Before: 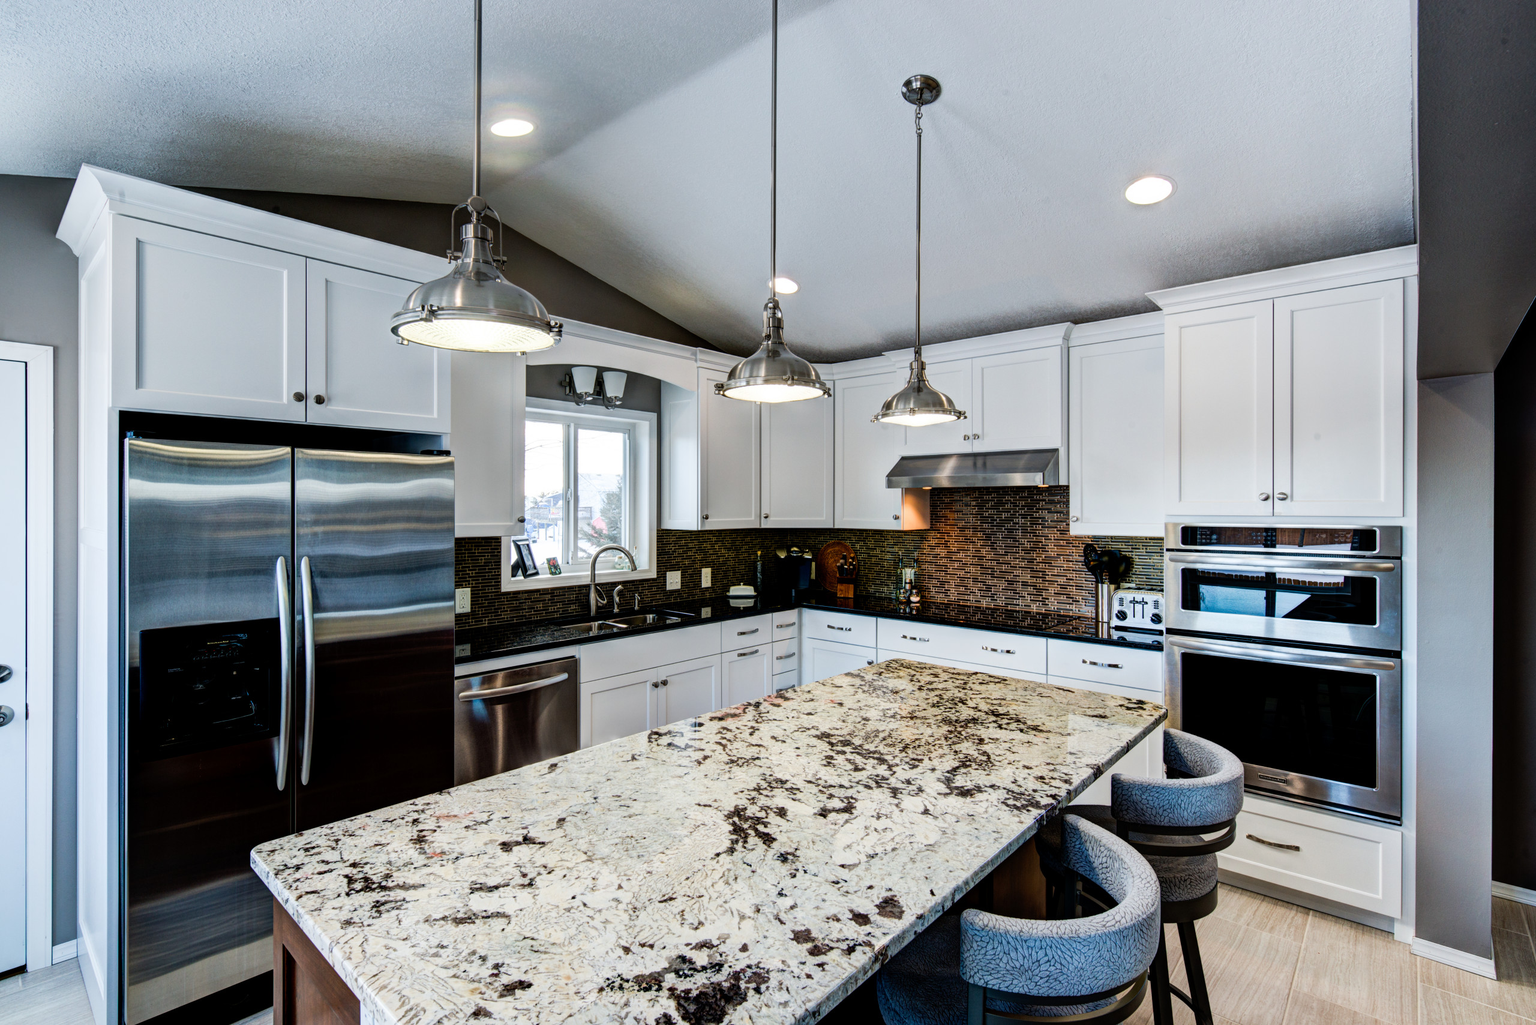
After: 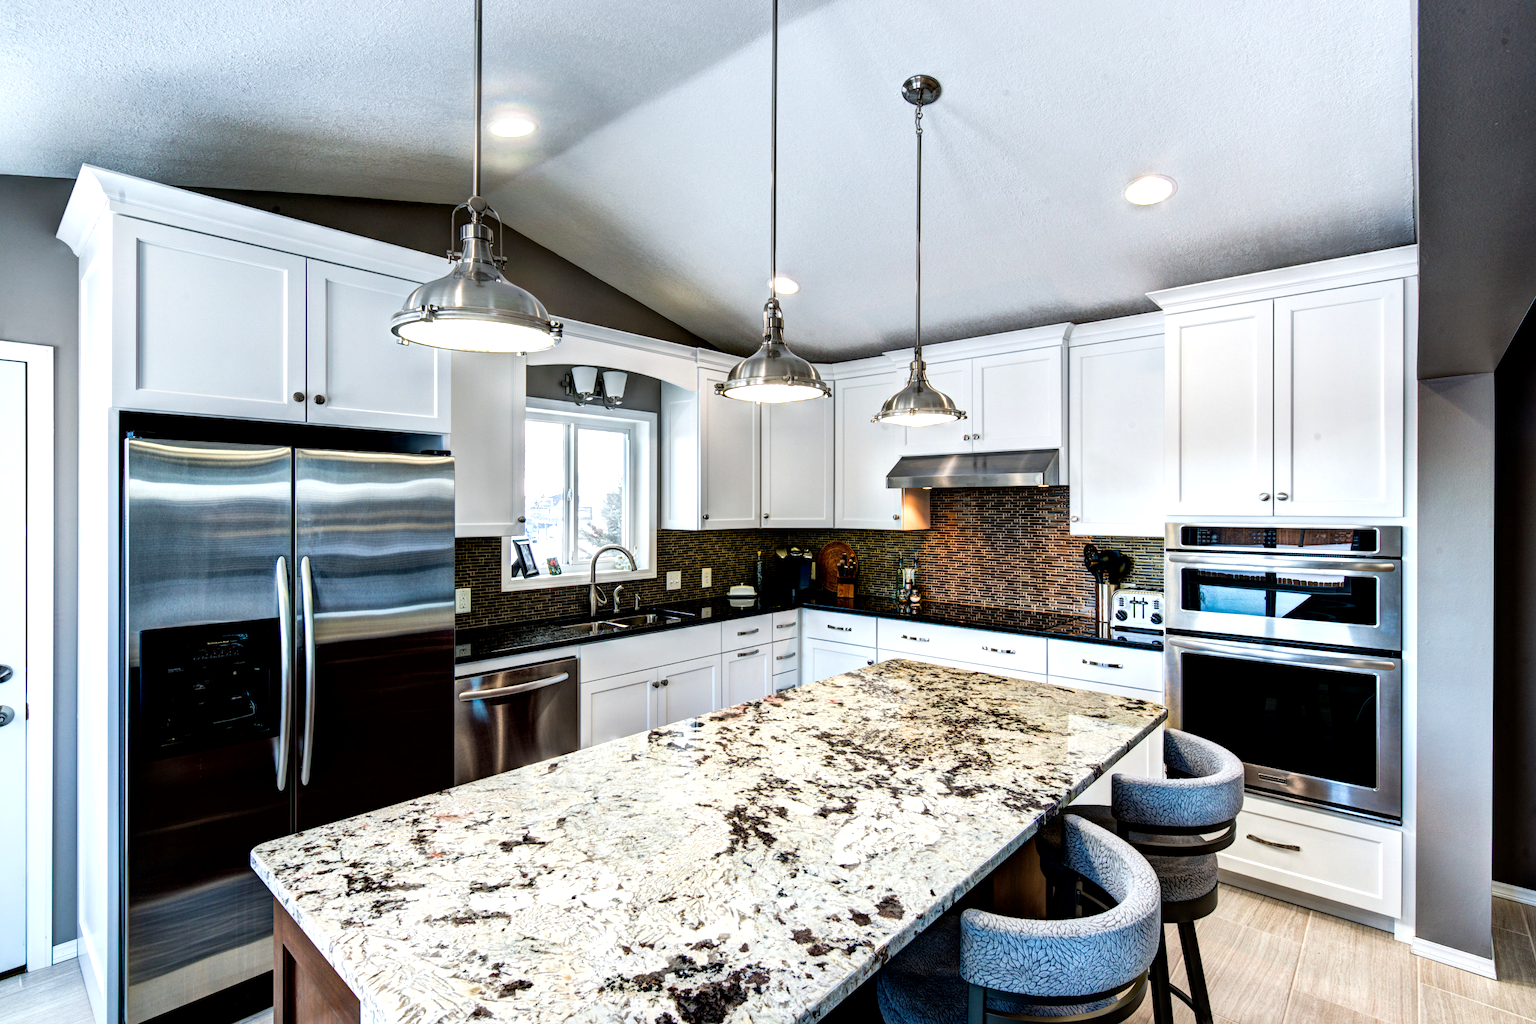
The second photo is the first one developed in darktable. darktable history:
local contrast: mode bilateral grid, contrast 20, coarseness 50, detail 130%, midtone range 0.2
exposure: black level correction 0.001, exposure 0.5 EV, compensate exposure bias true, compensate highlight preservation false
